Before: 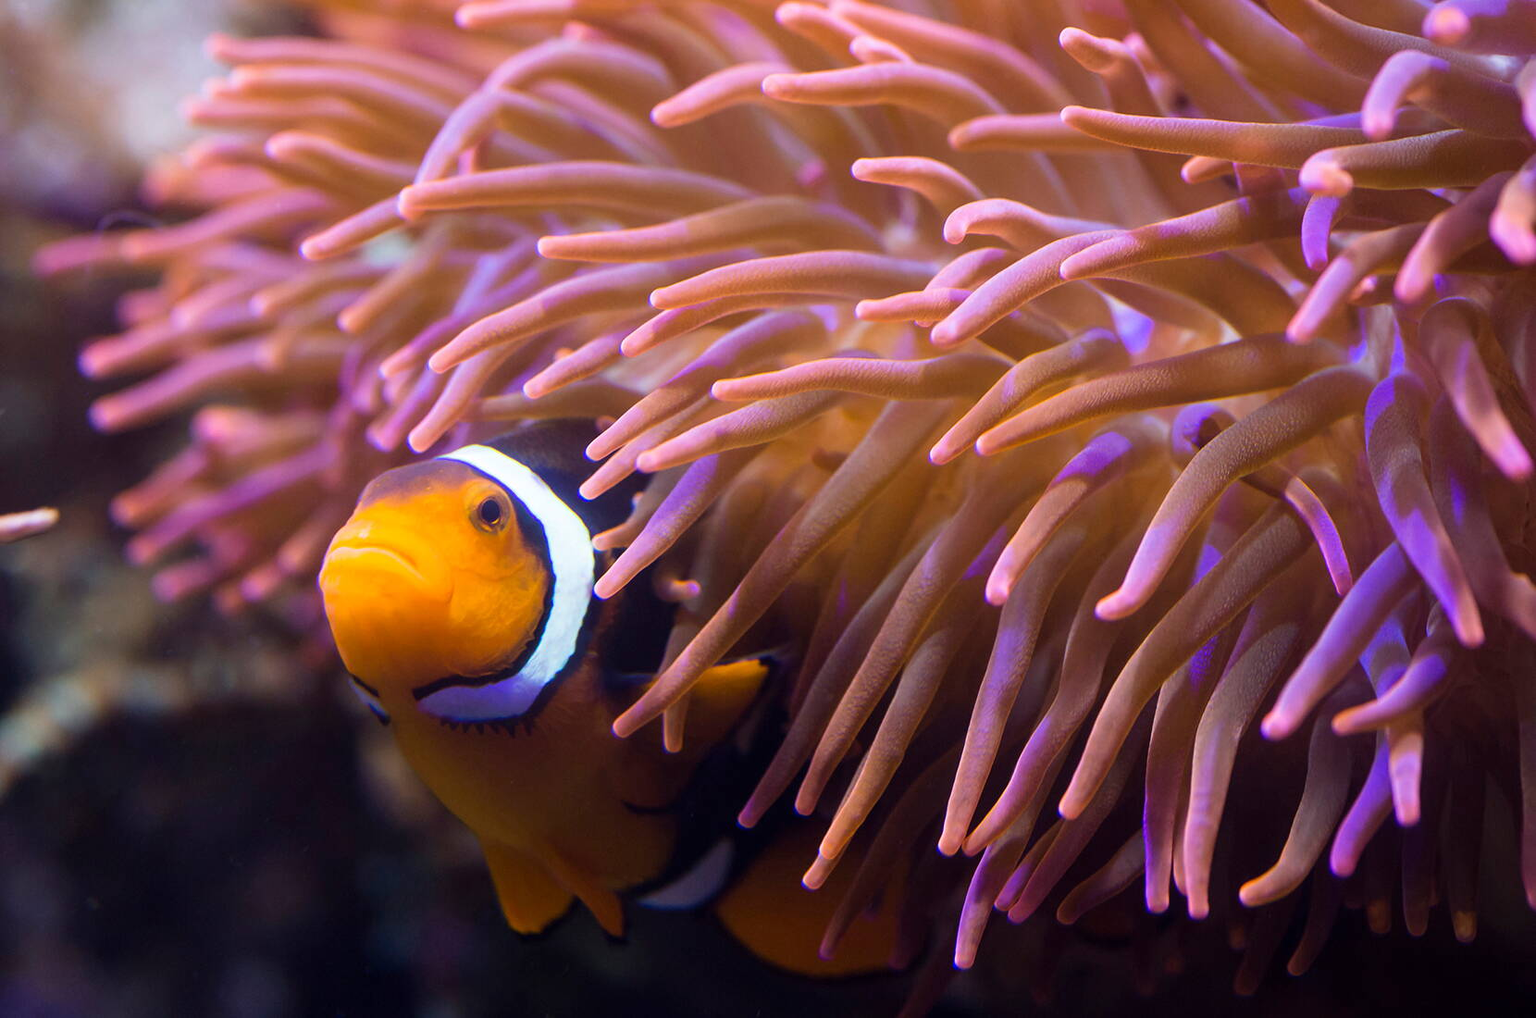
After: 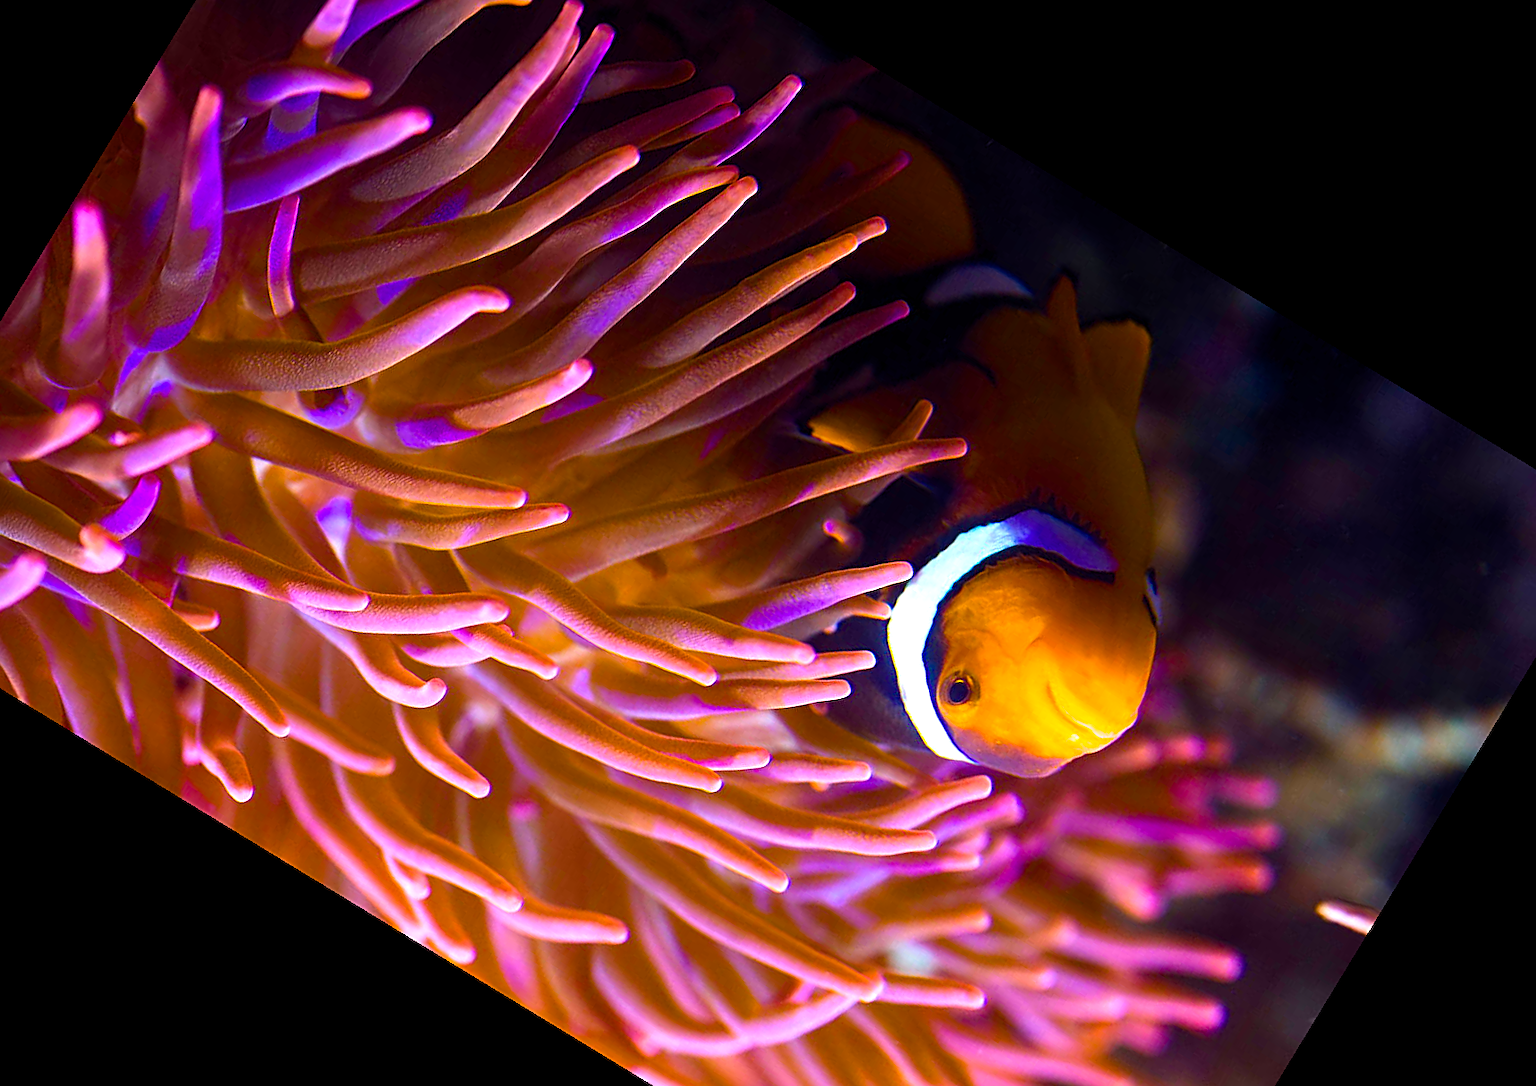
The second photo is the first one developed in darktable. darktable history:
sharpen: on, module defaults
crop and rotate: angle 148.68°, left 9.111%, top 15.603%, right 4.588%, bottom 17.041%
color balance rgb: linear chroma grading › global chroma 9%, perceptual saturation grading › global saturation 36%, perceptual saturation grading › shadows 35%, perceptual brilliance grading › global brilliance 15%, perceptual brilliance grading › shadows -35%, global vibrance 15%
